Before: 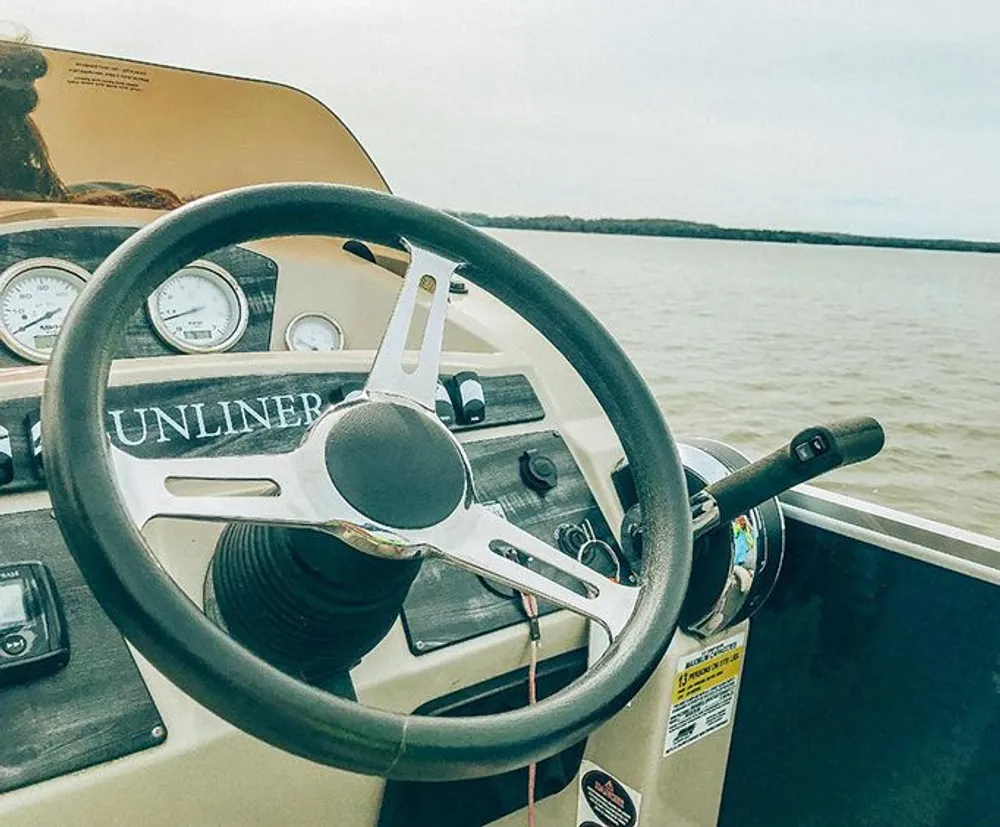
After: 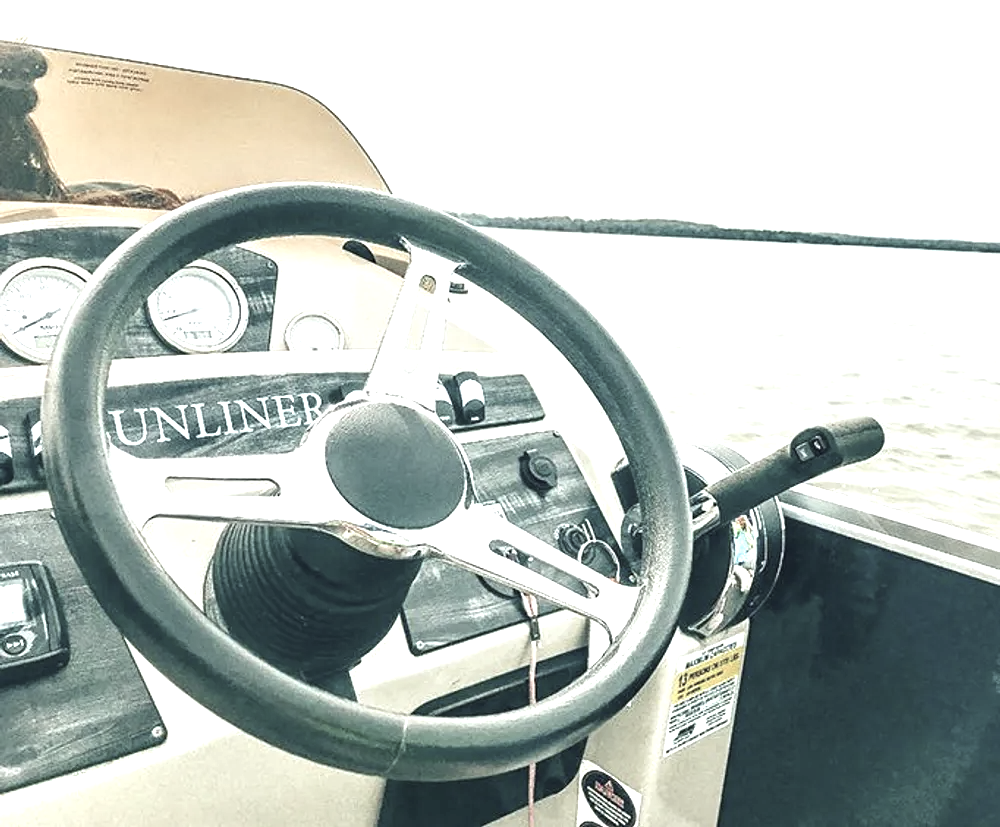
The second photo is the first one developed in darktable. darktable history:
exposure: black level correction 0, exposure 1.106 EV, compensate highlight preservation false
color zones: curves: ch0 [(0, 0.6) (0.129, 0.508) (0.193, 0.483) (0.429, 0.5) (0.571, 0.5) (0.714, 0.5) (0.857, 0.5) (1, 0.6)]; ch1 [(0, 0.481) (0.112, 0.245) (0.213, 0.223) (0.429, 0.233) (0.571, 0.231) (0.683, 0.242) (0.857, 0.296) (1, 0.481)]
